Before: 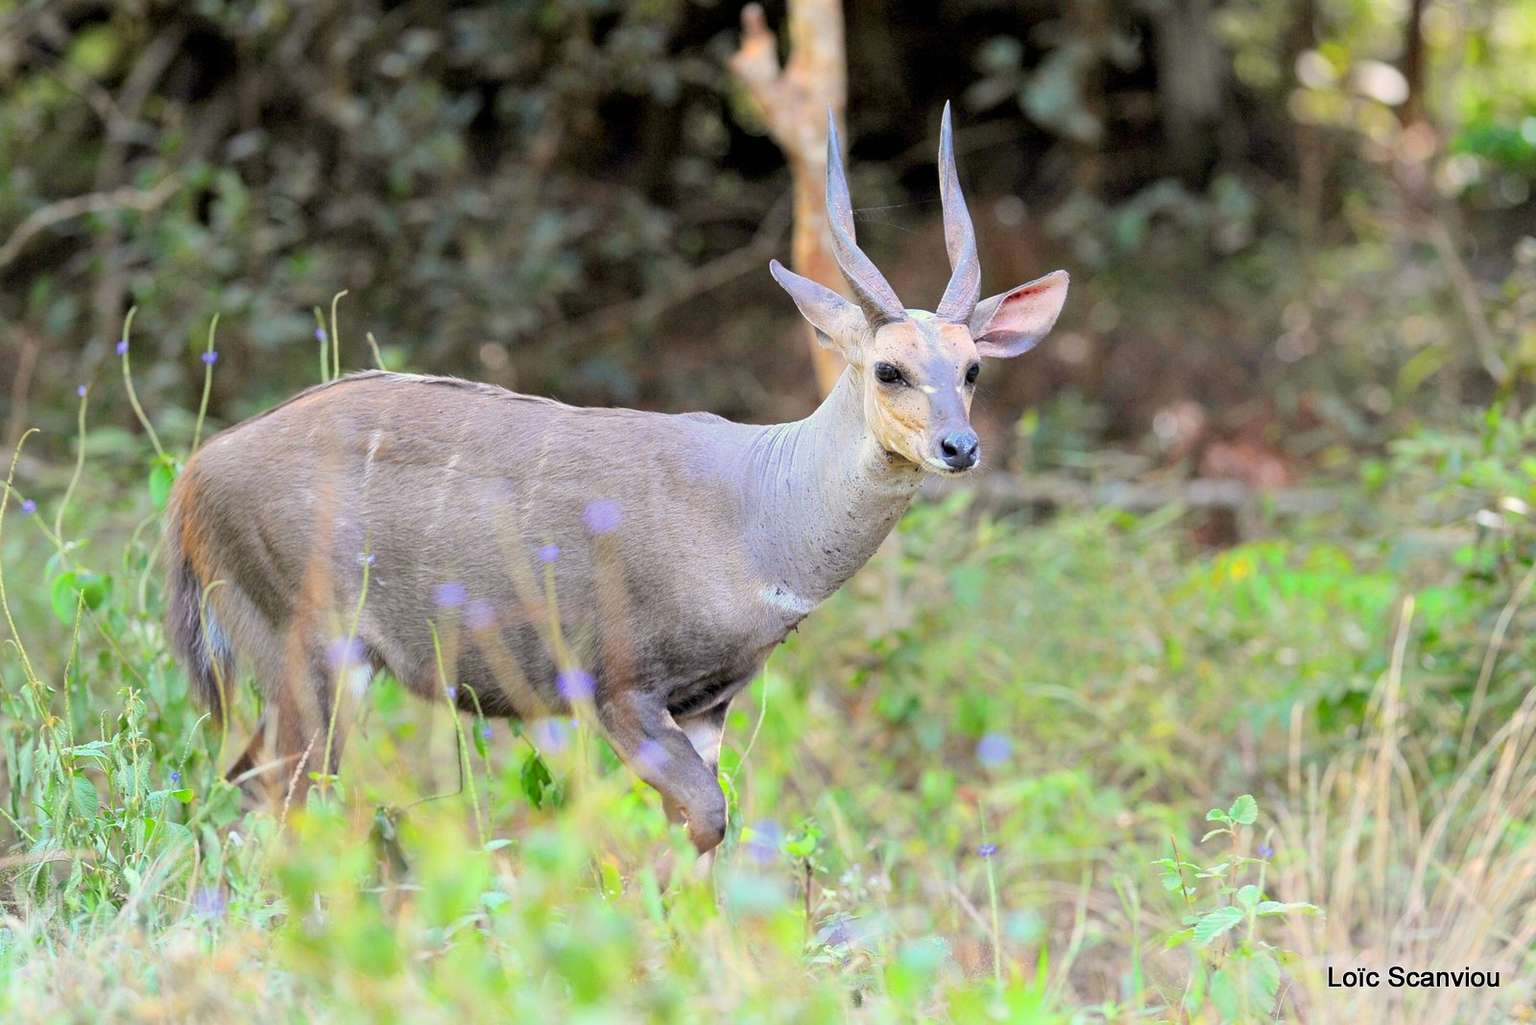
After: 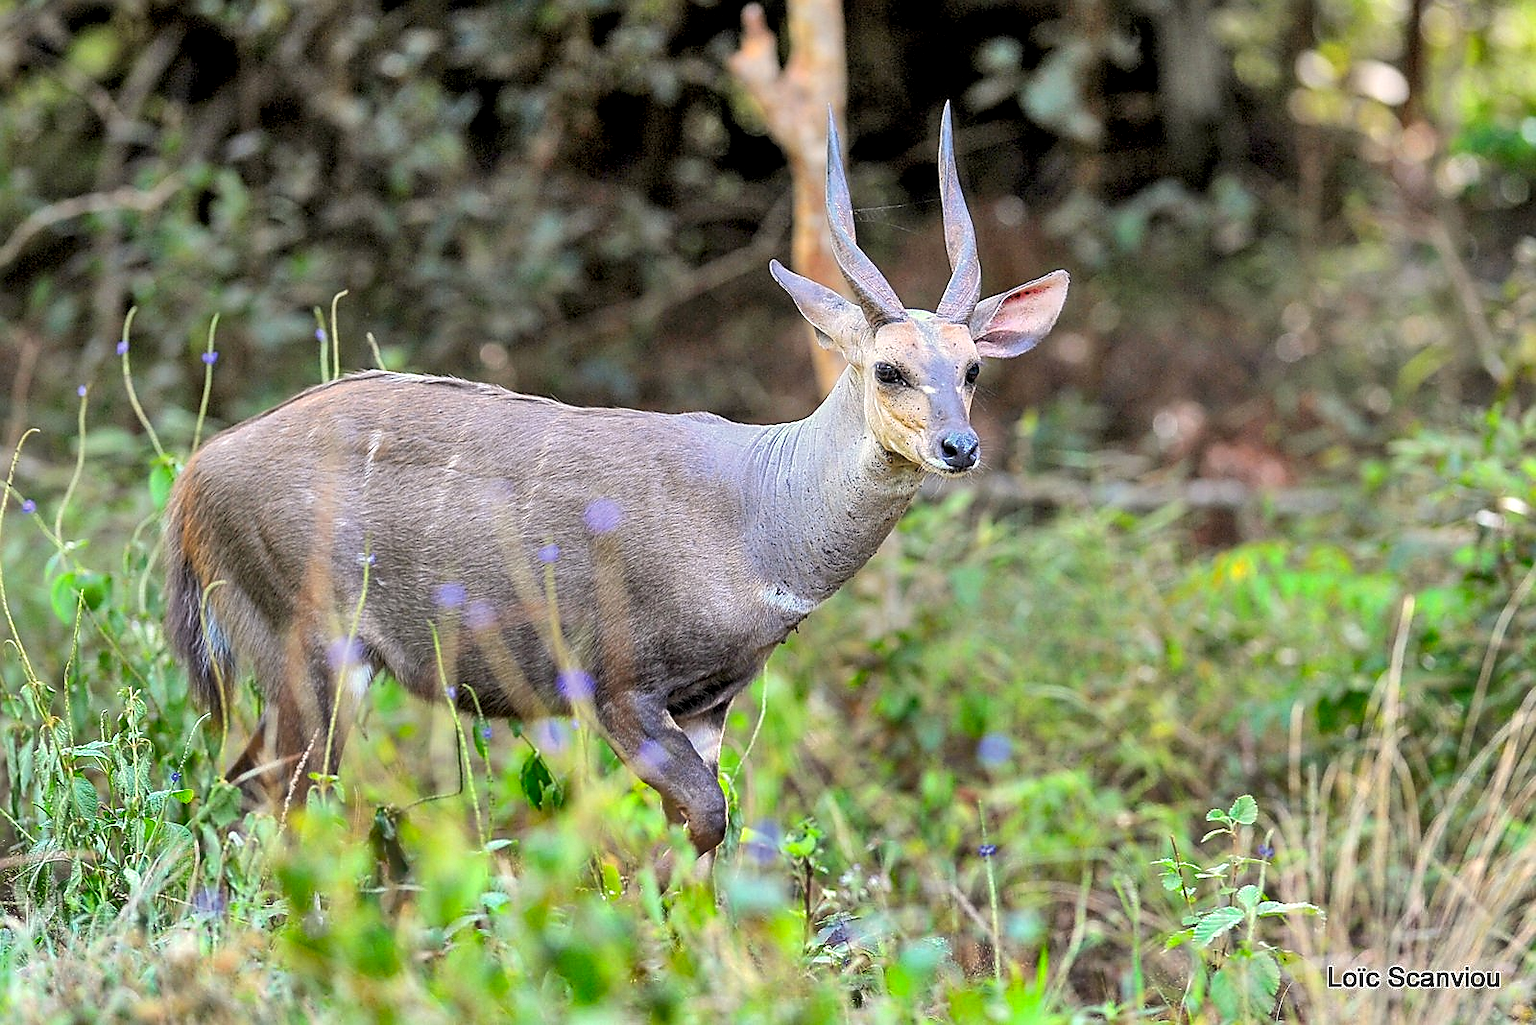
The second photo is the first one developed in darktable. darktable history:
local contrast: on, module defaults
levels: levels [0.016, 0.492, 0.969]
shadows and highlights: radius 108.08, shadows 45.86, highlights -67.69, low approximation 0.01, soften with gaussian
sharpen: radius 1.4, amount 1.246, threshold 0.773
